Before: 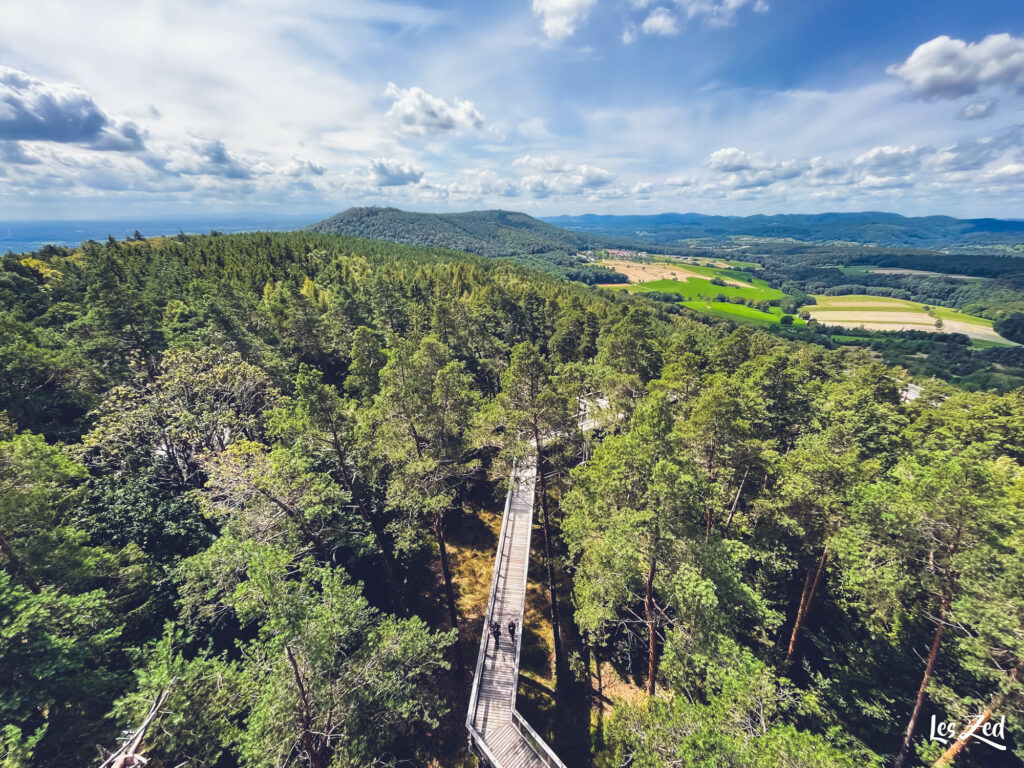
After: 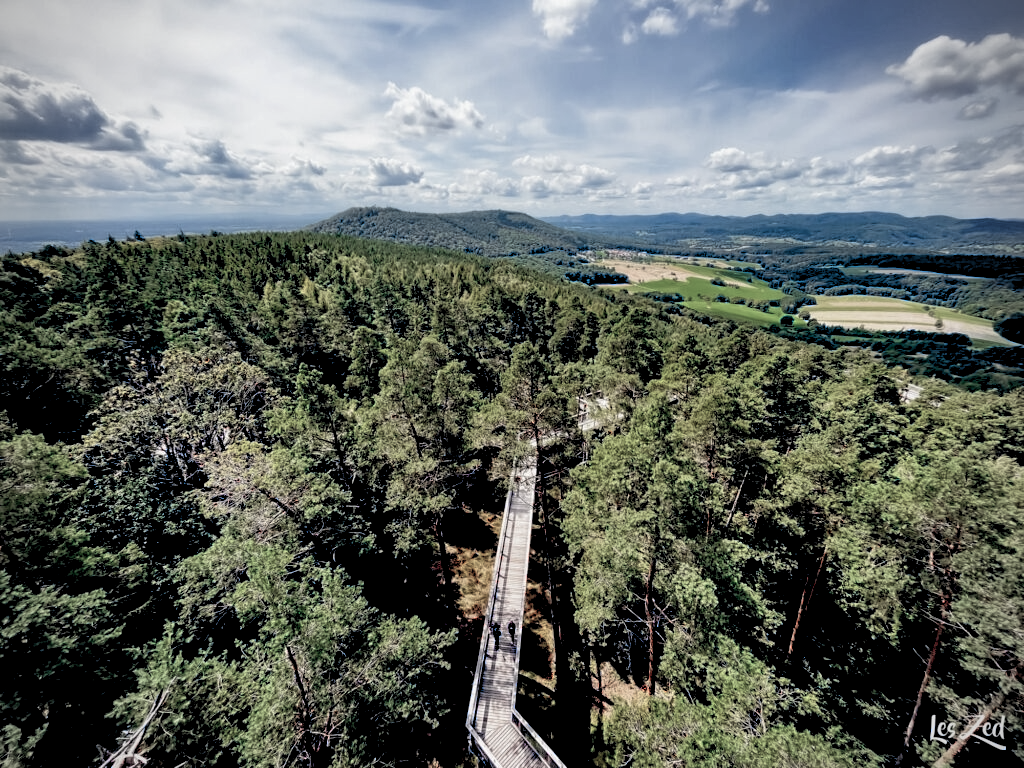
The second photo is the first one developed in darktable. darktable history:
color balance rgb: linear chroma grading › global chroma -16.06%, perceptual saturation grading › global saturation -32.85%, global vibrance -23.56%
color equalizer: brightness › red 0.89, brightness › orange 0.902, brightness › yellow 0.89, brightness › green 0.902, brightness › magenta 0.925
exposure: black level correction 0.056, compensate highlight preservation false
vignetting: on, module defaults
